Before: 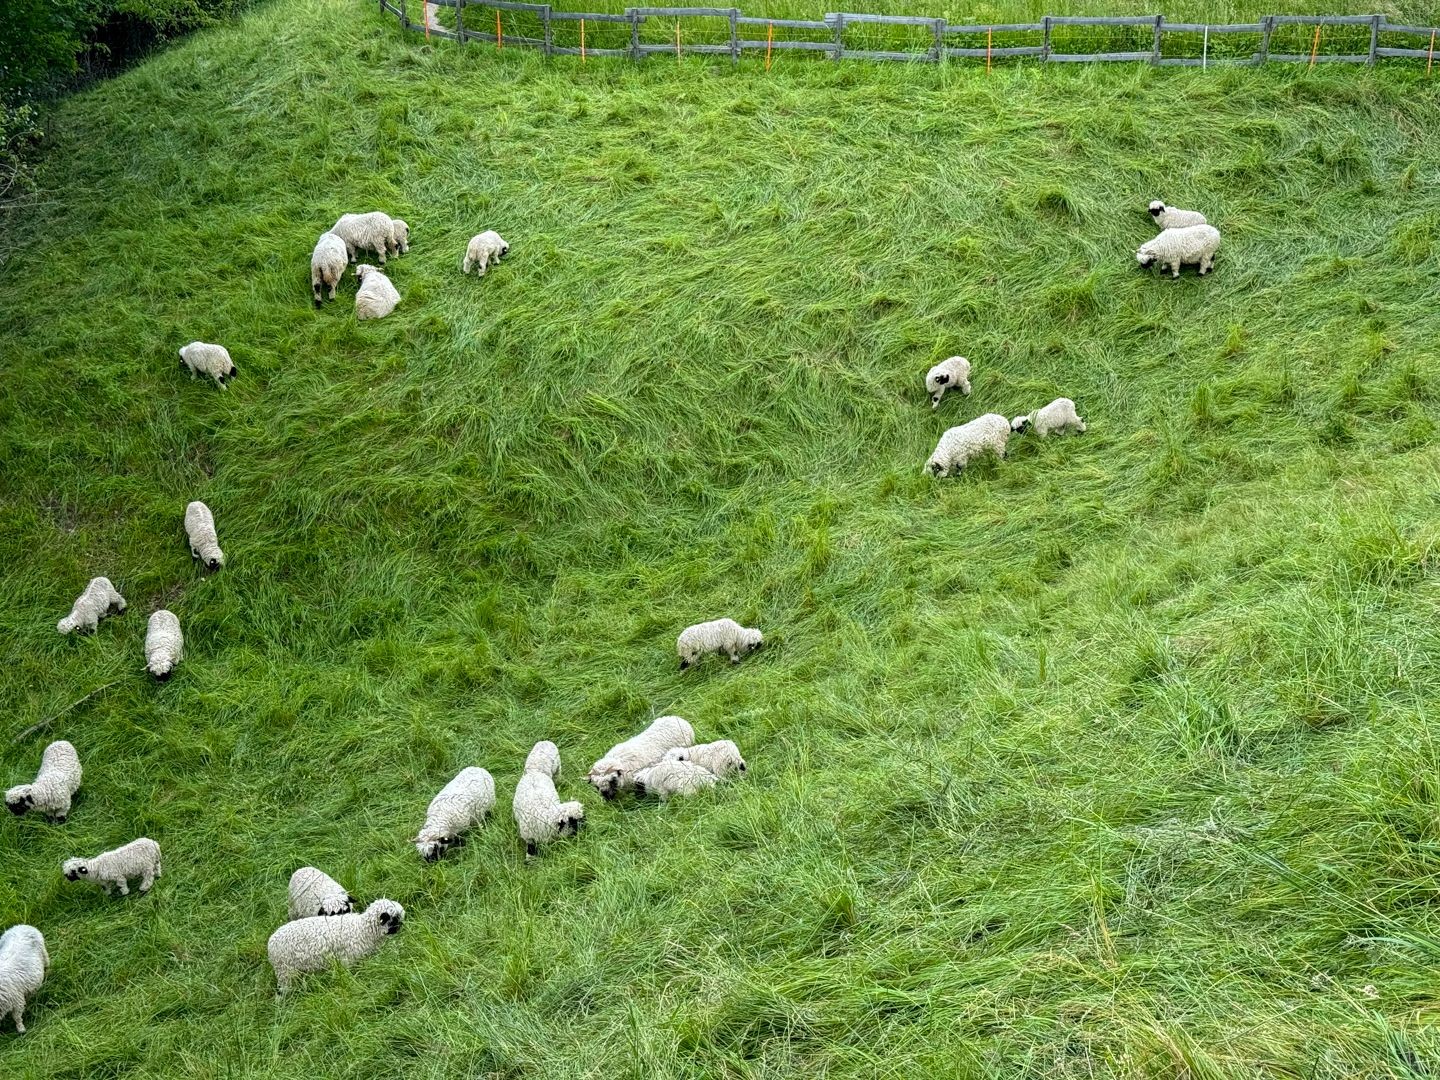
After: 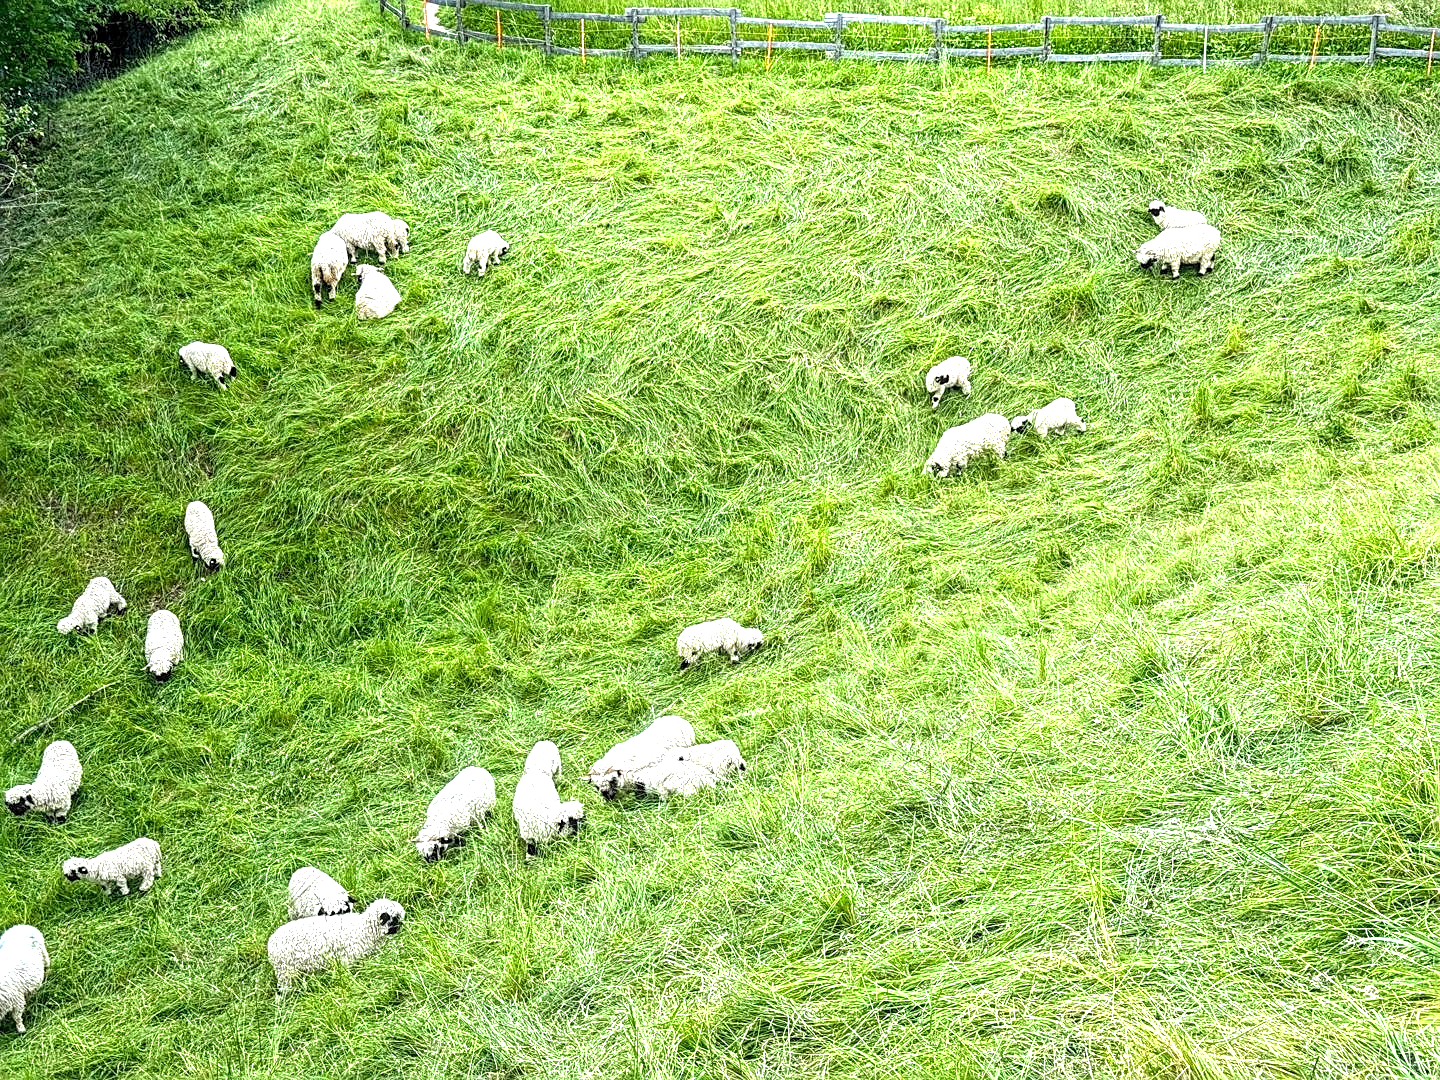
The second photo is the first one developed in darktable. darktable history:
sharpen: on, module defaults
local contrast: detail 130%
exposure: black level correction 0, exposure 1.199 EV, compensate highlight preservation false
